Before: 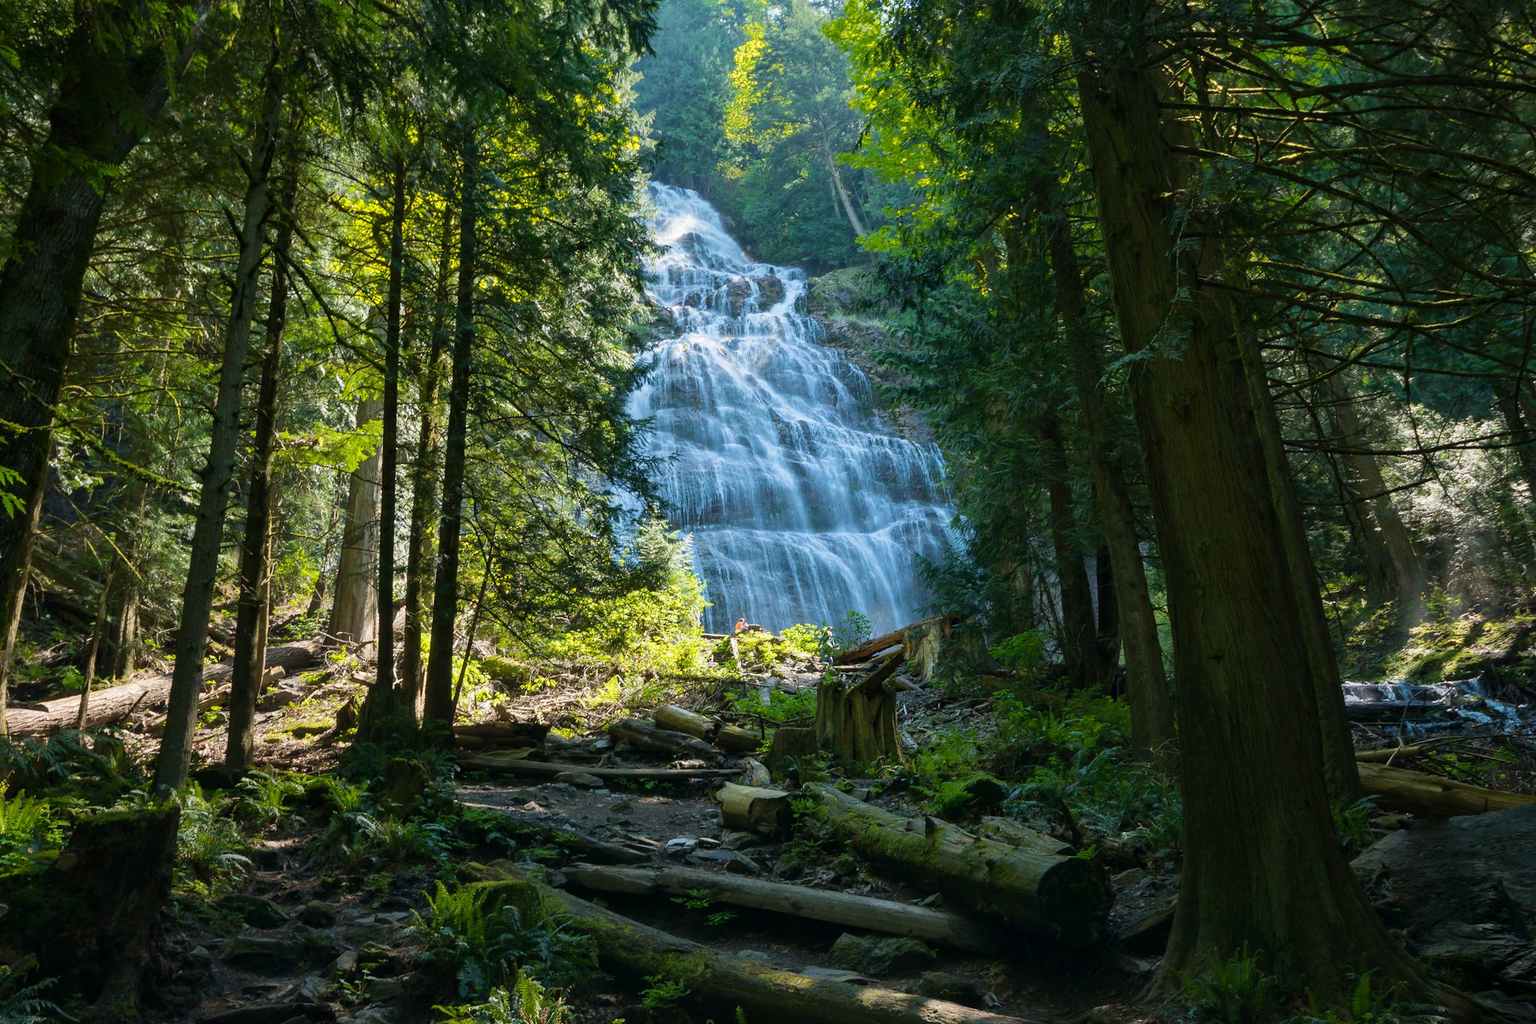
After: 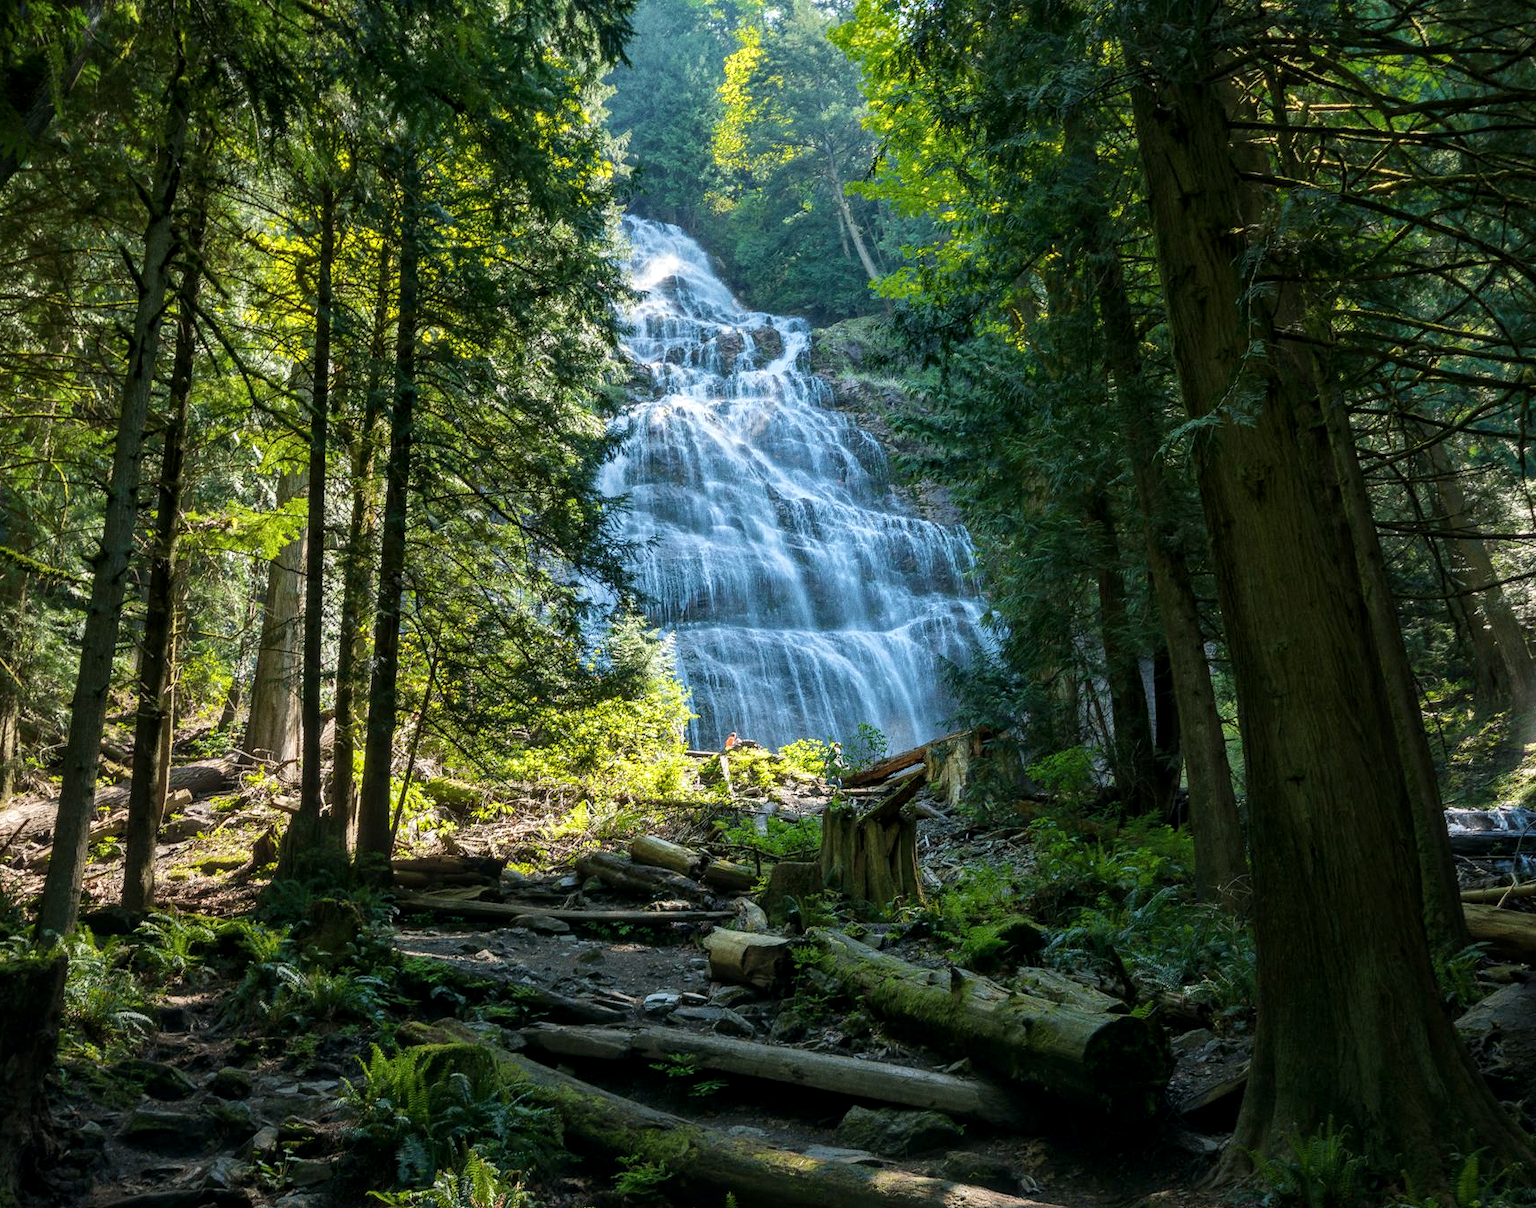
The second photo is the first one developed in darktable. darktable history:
grain: coarseness 0.09 ISO
crop: left 8.026%, right 7.374%
local contrast: detail 130%
